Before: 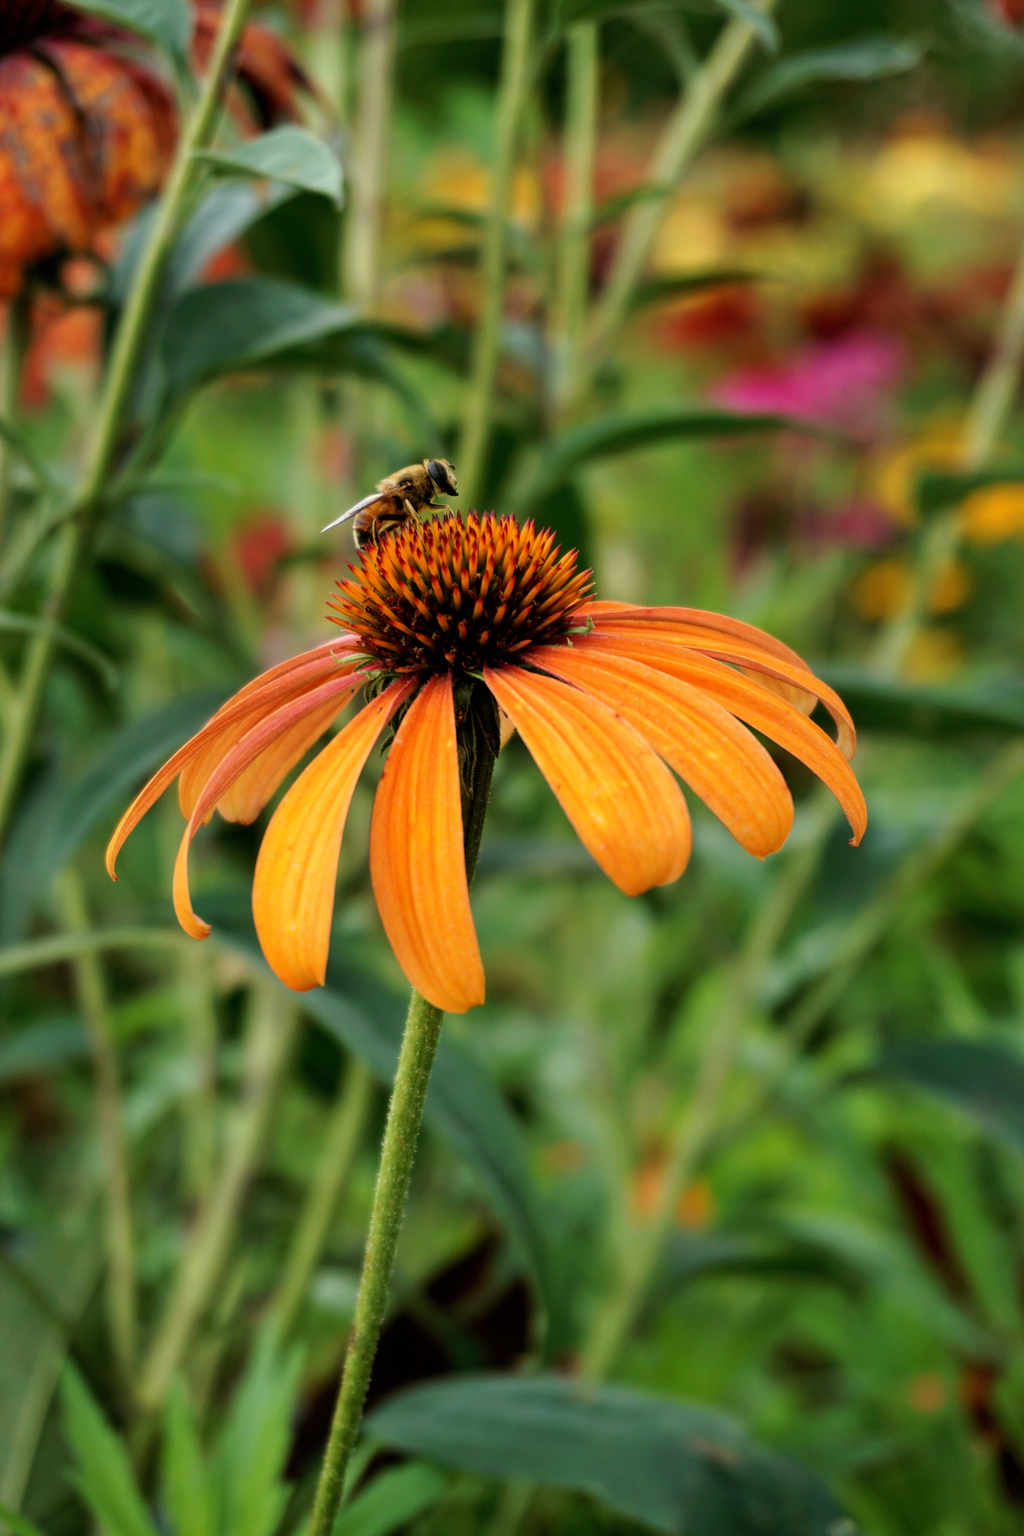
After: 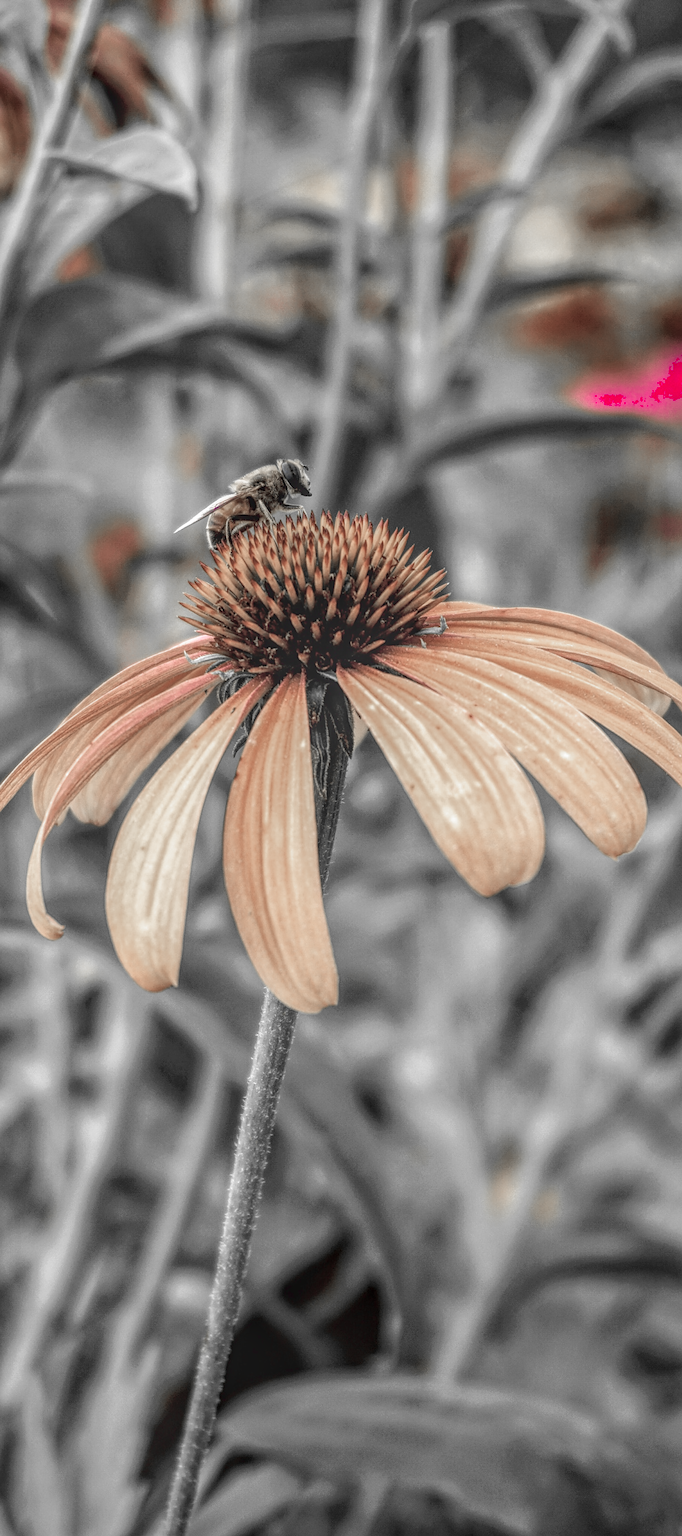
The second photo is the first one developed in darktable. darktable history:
local contrast: highlights 20%, shadows 23%, detail 200%, midtone range 0.2
crop and rotate: left 14.369%, right 18.973%
velvia: strength 67.17%, mid-tones bias 0.972
exposure: exposure 0.507 EV, compensate highlight preservation false
sharpen: on, module defaults
color zones: curves: ch0 [(0, 0.278) (0.143, 0.5) (0.286, 0.5) (0.429, 0.5) (0.571, 0.5) (0.714, 0.5) (0.857, 0.5) (1, 0.5)]; ch1 [(0, 1) (0.143, 0.165) (0.286, 0) (0.429, 0) (0.571, 0) (0.714, 0) (0.857, 0.5) (1, 0.5)]; ch2 [(0, 0.508) (0.143, 0.5) (0.286, 0.5) (0.429, 0.5) (0.571, 0.5) (0.714, 0.5) (0.857, 0.5) (1, 0.5)]
